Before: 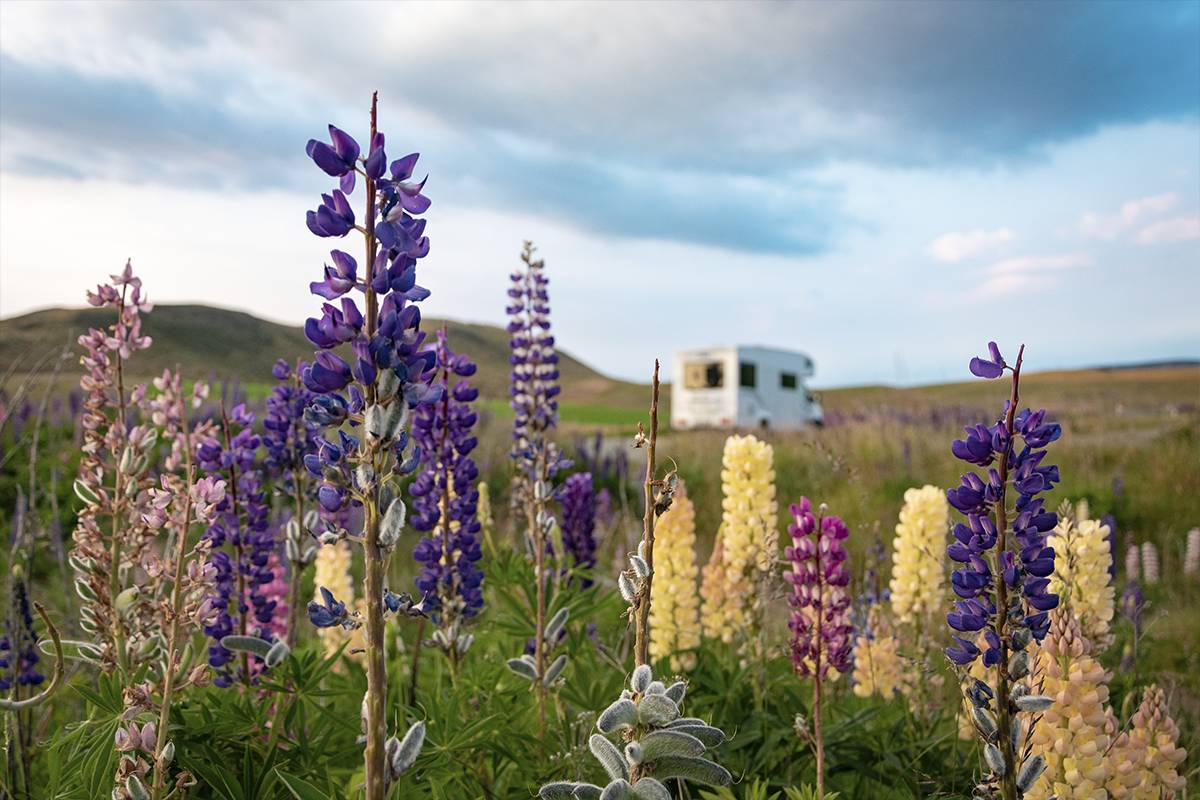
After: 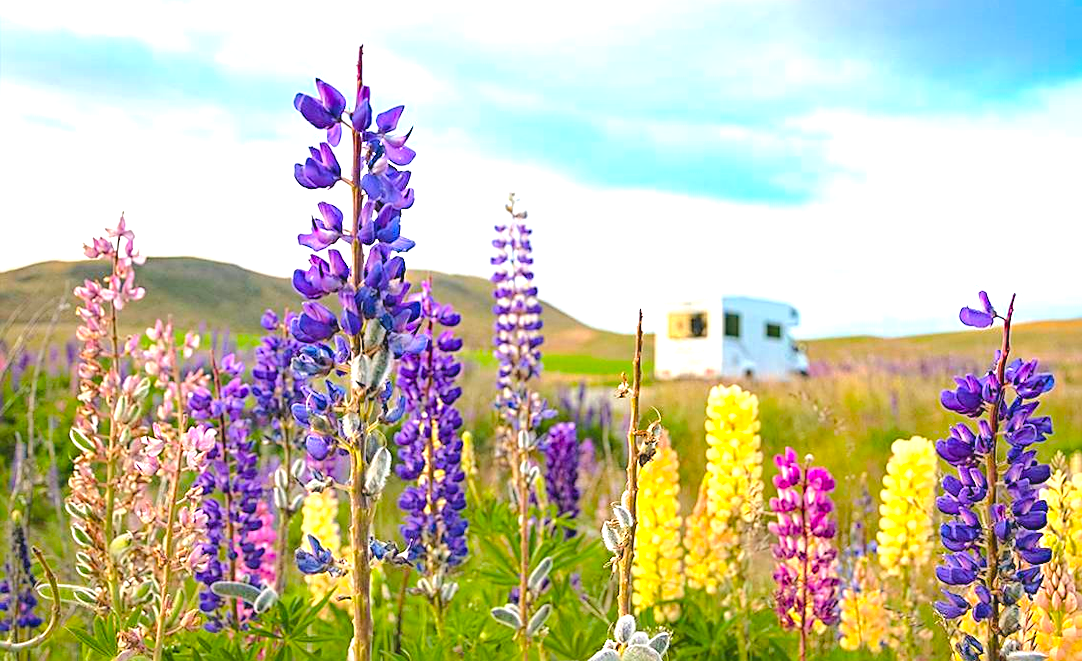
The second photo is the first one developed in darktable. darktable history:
exposure: black level correction 0, exposure 1.2 EV, compensate exposure bias true, compensate highlight preservation false
rotate and perspective: lens shift (horizontal) -0.055, automatic cropping off
sharpen: on, module defaults
color balance rgb: perceptual saturation grading › global saturation 25%, perceptual brilliance grading › mid-tones 10%, perceptual brilliance grading › shadows 15%, global vibrance 20%
contrast brightness saturation: contrast -0.1, brightness 0.05, saturation 0.08
crop: top 7.49%, right 9.717%, bottom 11.943%
